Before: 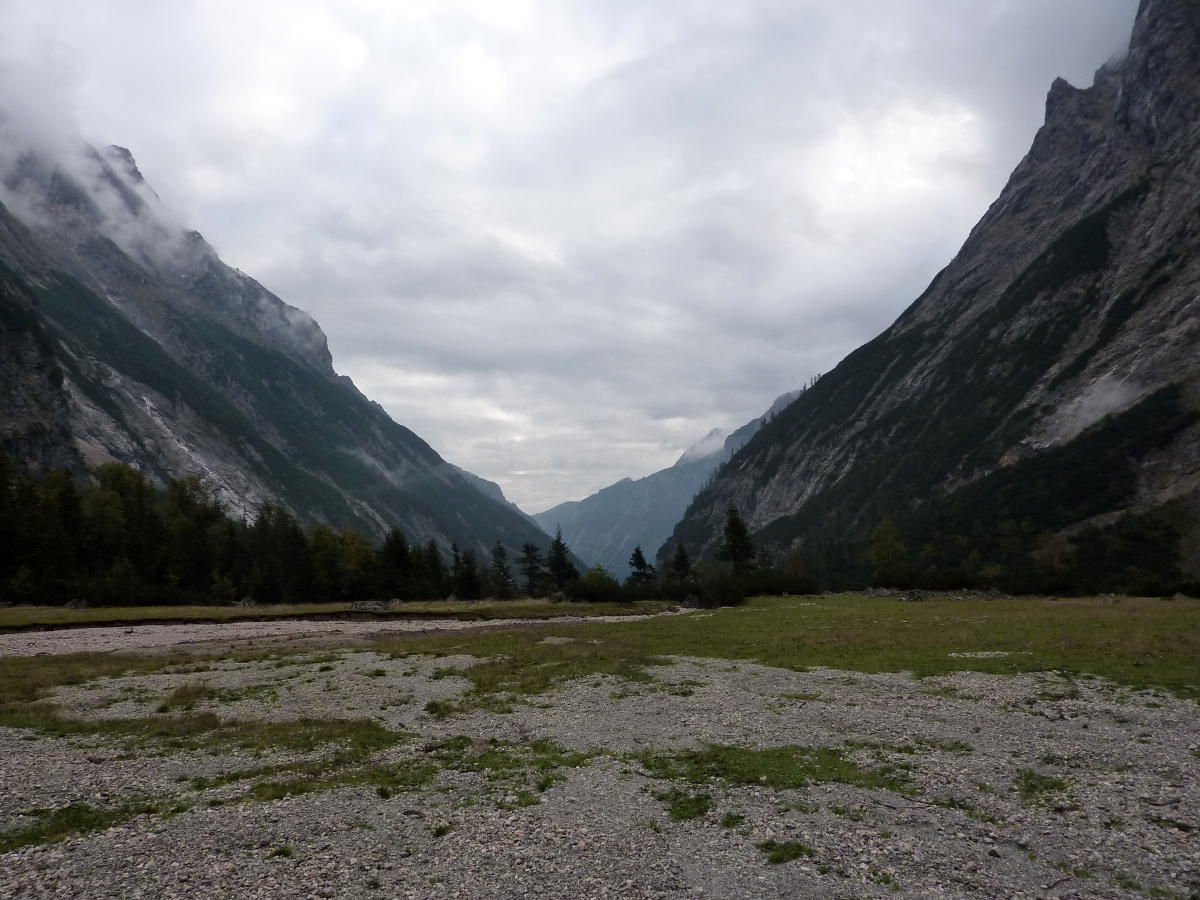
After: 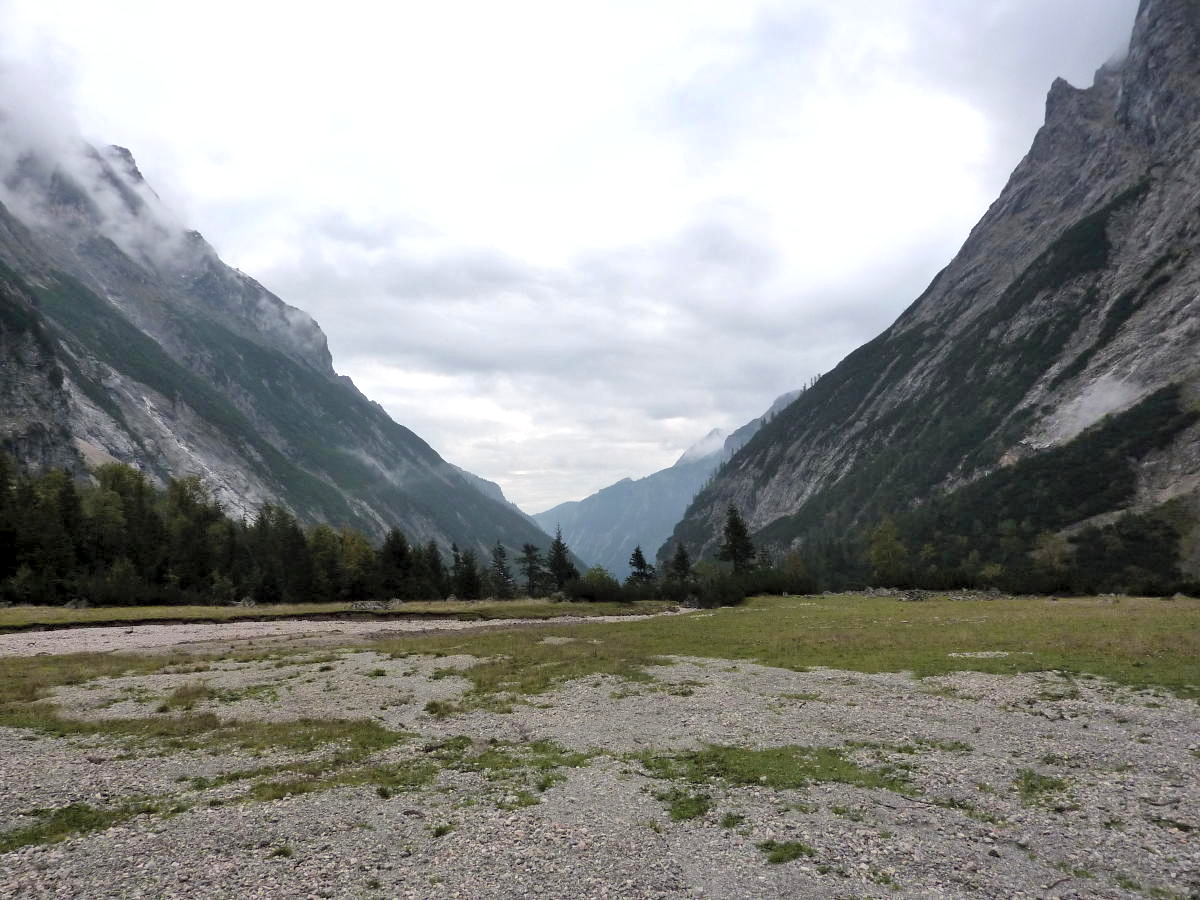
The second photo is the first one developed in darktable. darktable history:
exposure: black level correction 0.001, exposure 0.5 EV, compensate highlight preservation false
shadows and highlights: shadows 48.18, highlights -40.56, soften with gaussian
contrast brightness saturation: brightness 0.145
